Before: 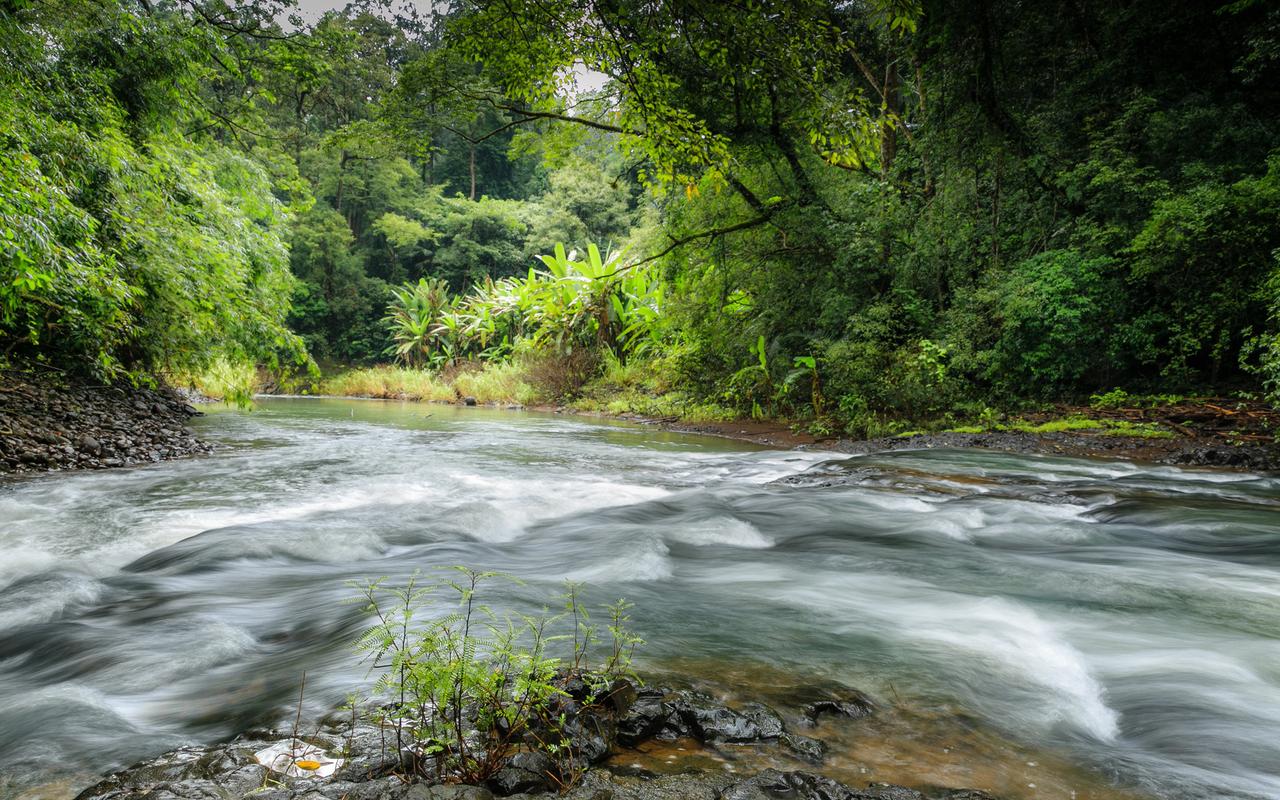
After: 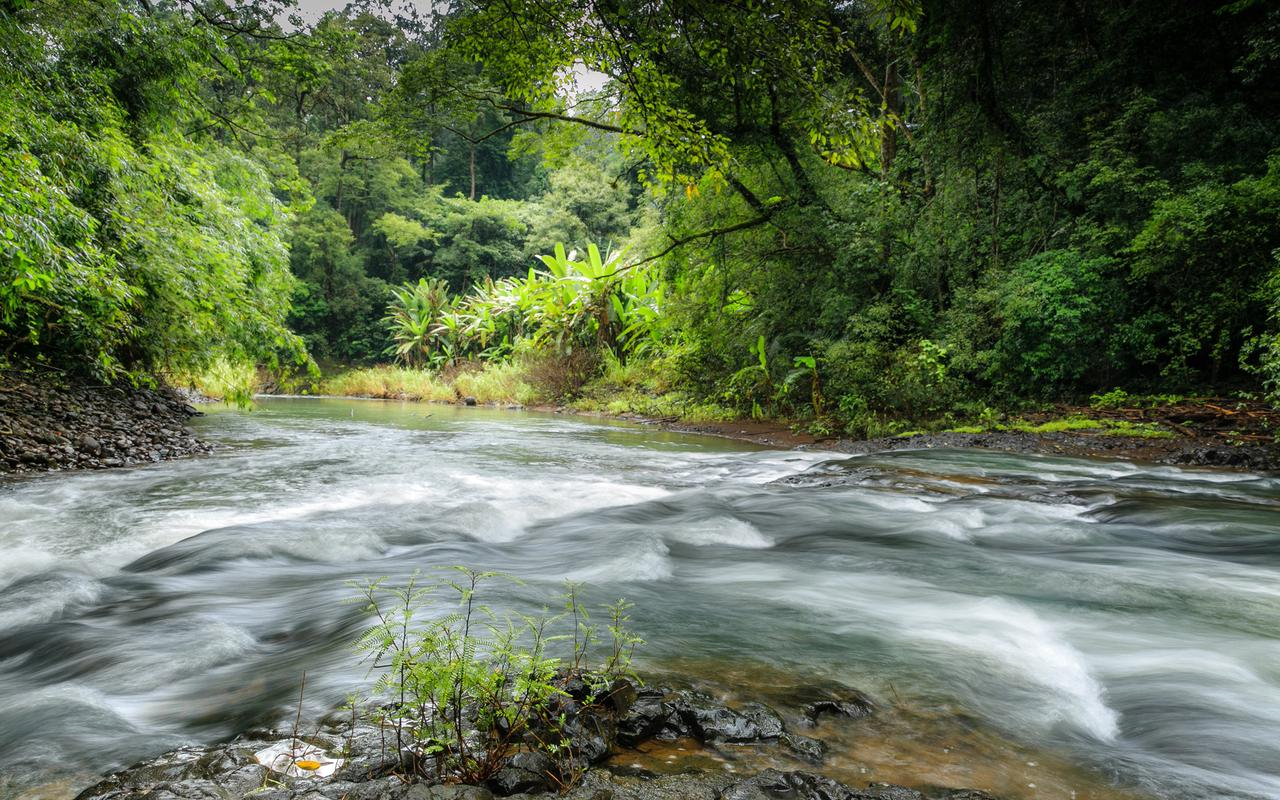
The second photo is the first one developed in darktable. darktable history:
levels: gray 59.34%, levels [0, 0.492, 0.984]
